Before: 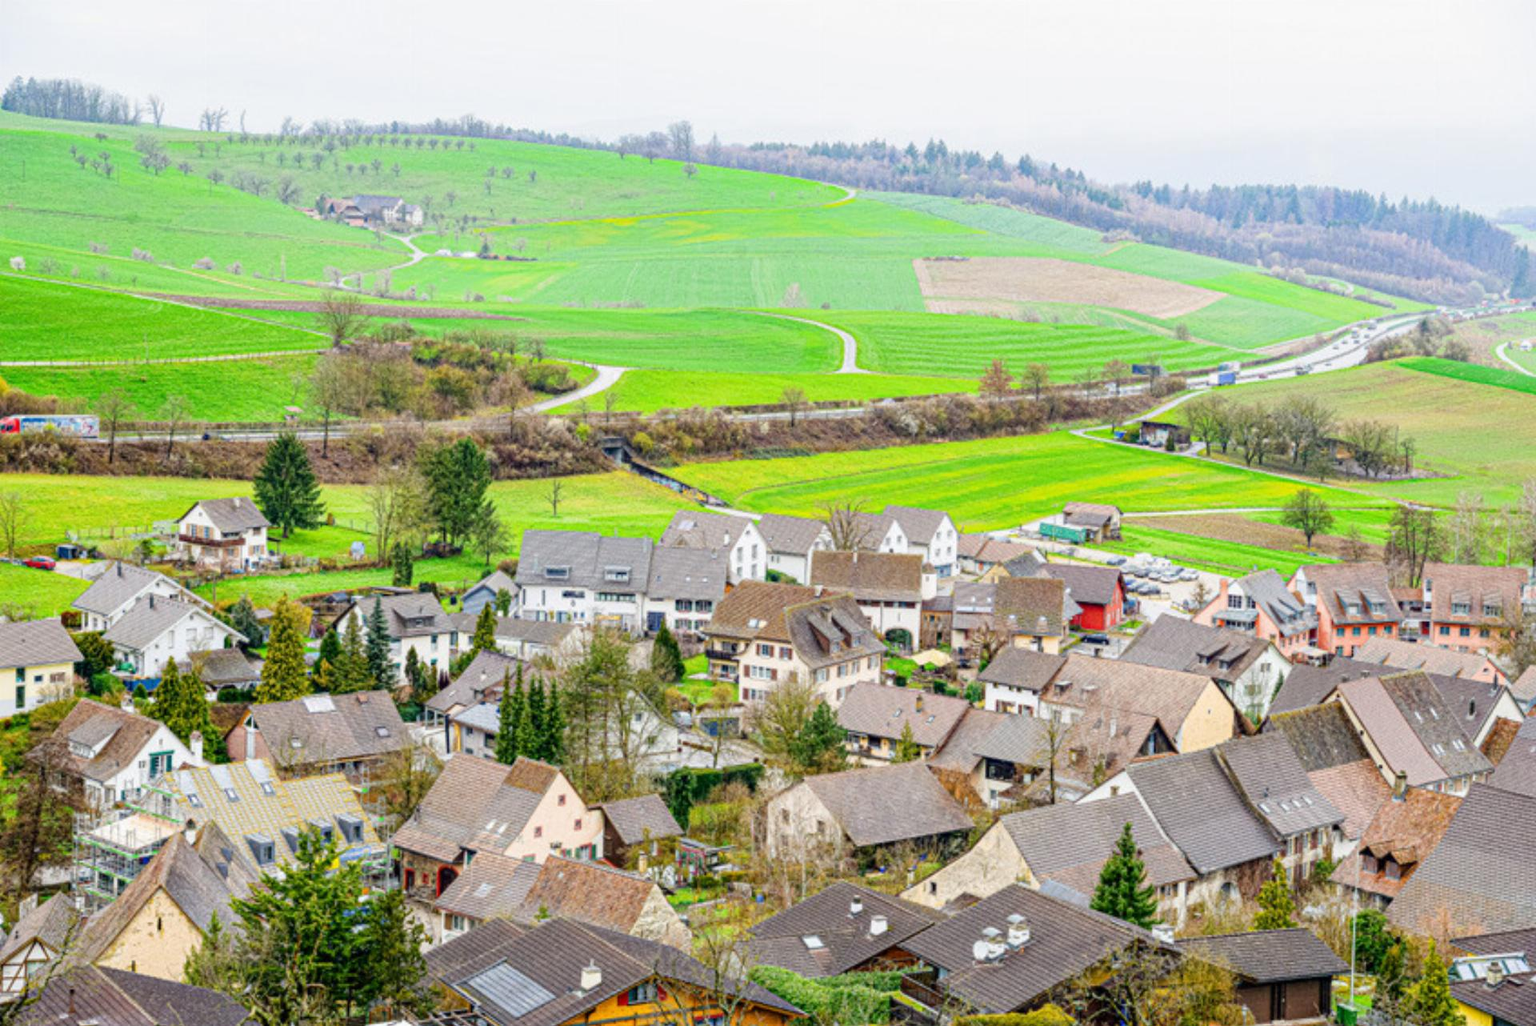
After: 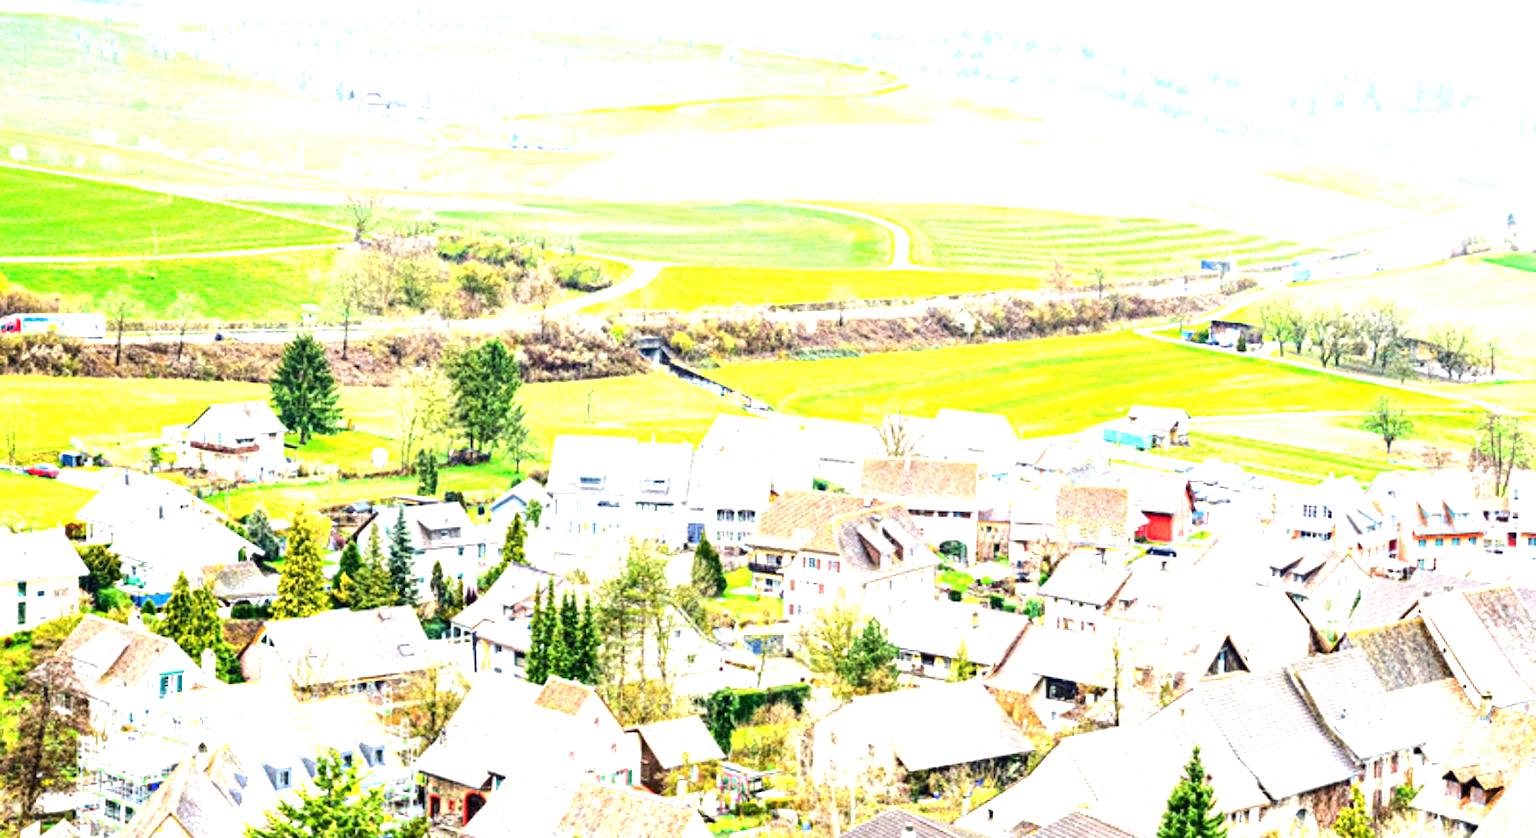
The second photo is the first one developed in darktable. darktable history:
crop and rotate: angle 0.03°, top 11.643%, right 5.651%, bottom 11.189%
exposure: exposure 1.25 EV, compensate exposure bias true, compensate highlight preservation false
white balance: red 0.986, blue 1.01
tone equalizer: -8 EV -0.75 EV, -7 EV -0.7 EV, -6 EV -0.6 EV, -5 EV -0.4 EV, -3 EV 0.4 EV, -2 EV 0.6 EV, -1 EV 0.7 EV, +0 EV 0.75 EV, edges refinement/feathering 500, mask exposure compensation -1.57 EV, preserve details no
